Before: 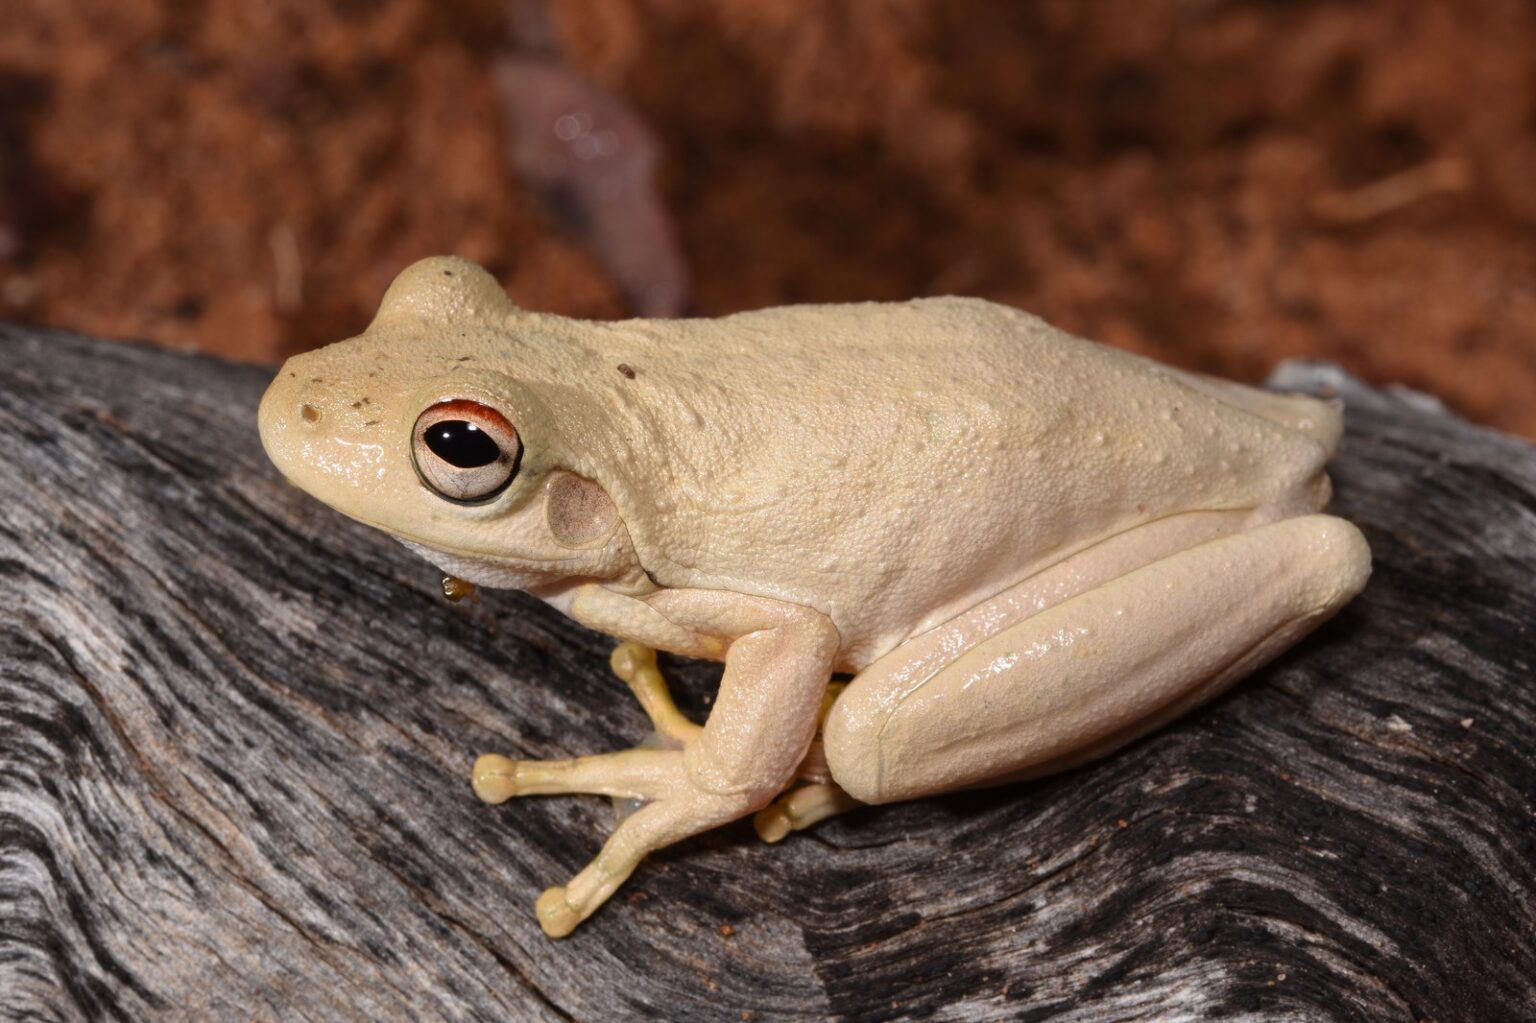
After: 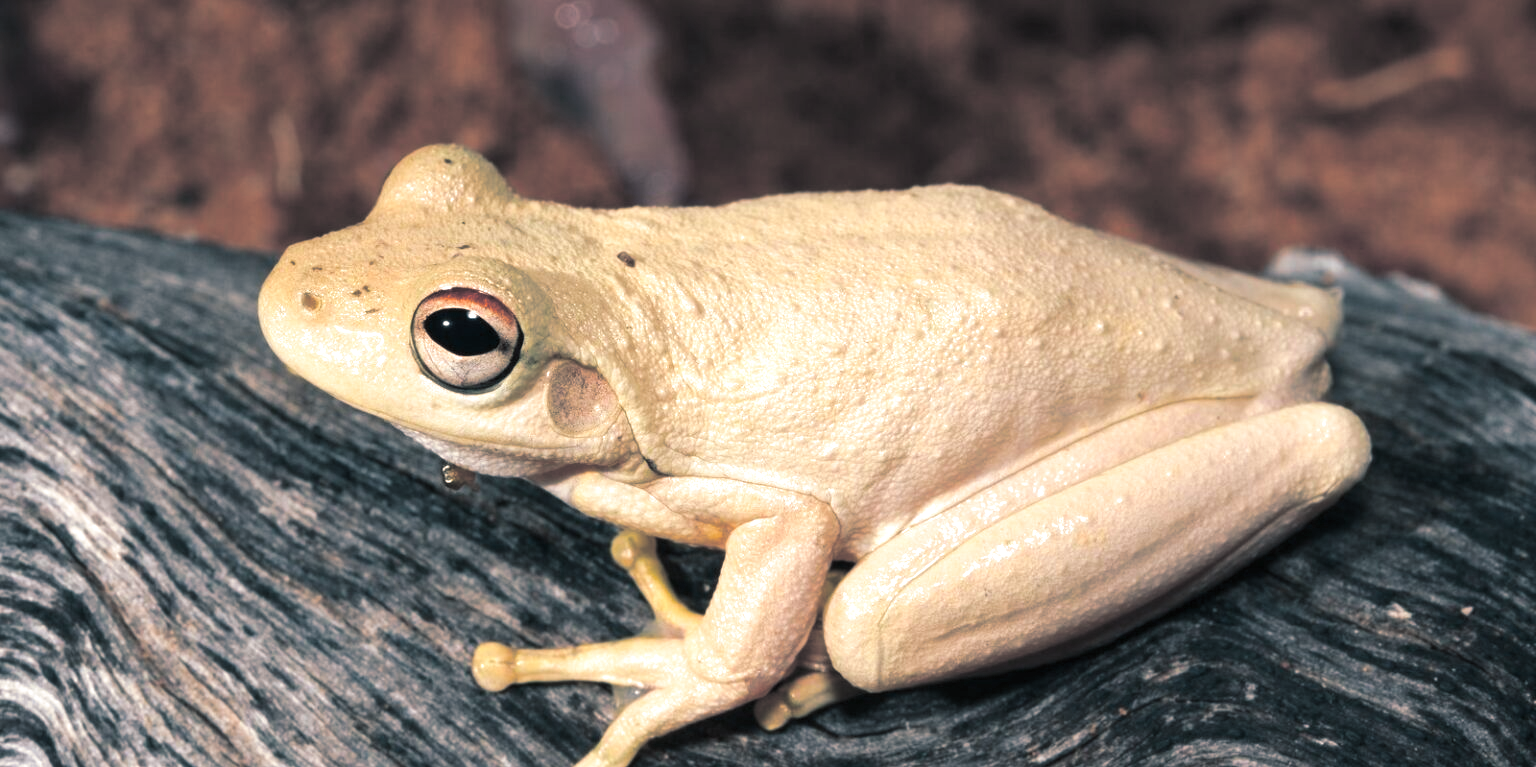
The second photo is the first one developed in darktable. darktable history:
split-toning: shadows › hue 205.2°, shadows › saturation 0.43, highlights › hue 54°, highlights › saturation 0.54
crop: top 11.038%, bottom 13.962%
color balance rgb: perceptual saturation grading › global saturation 20%, perceptual saturation grading › highlights -25%, perceptual saturation grading › shadows 50%
exposure: black level correction 0, exposure 0.7 EV, compensate exposure bias true, compensate highlight preservation false
